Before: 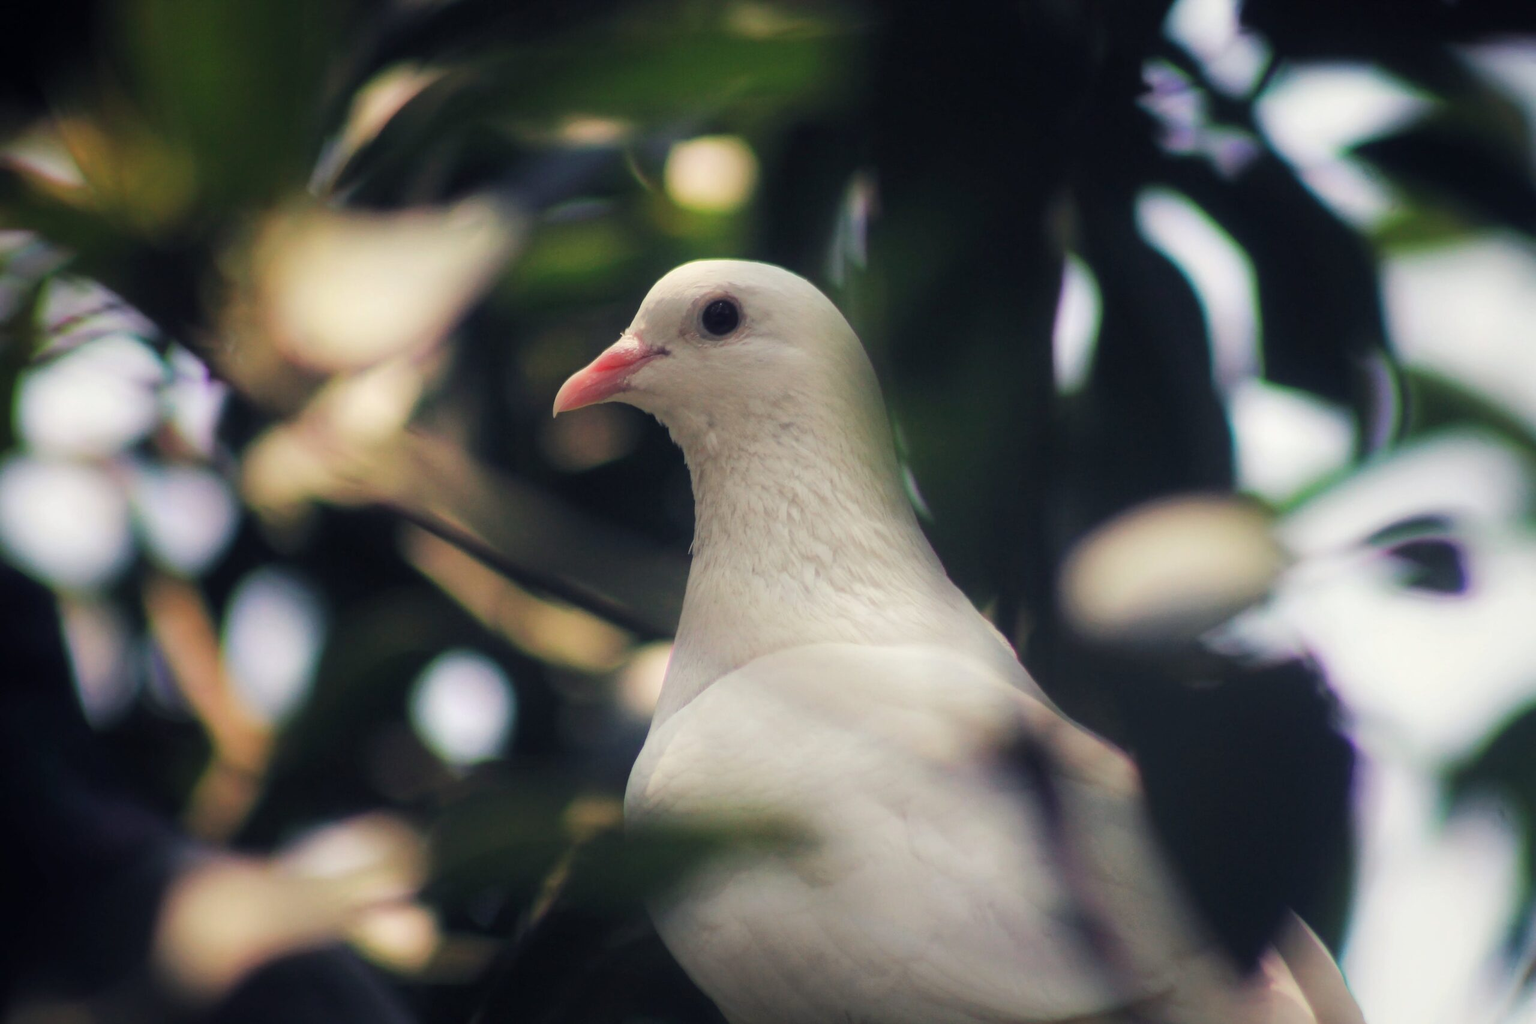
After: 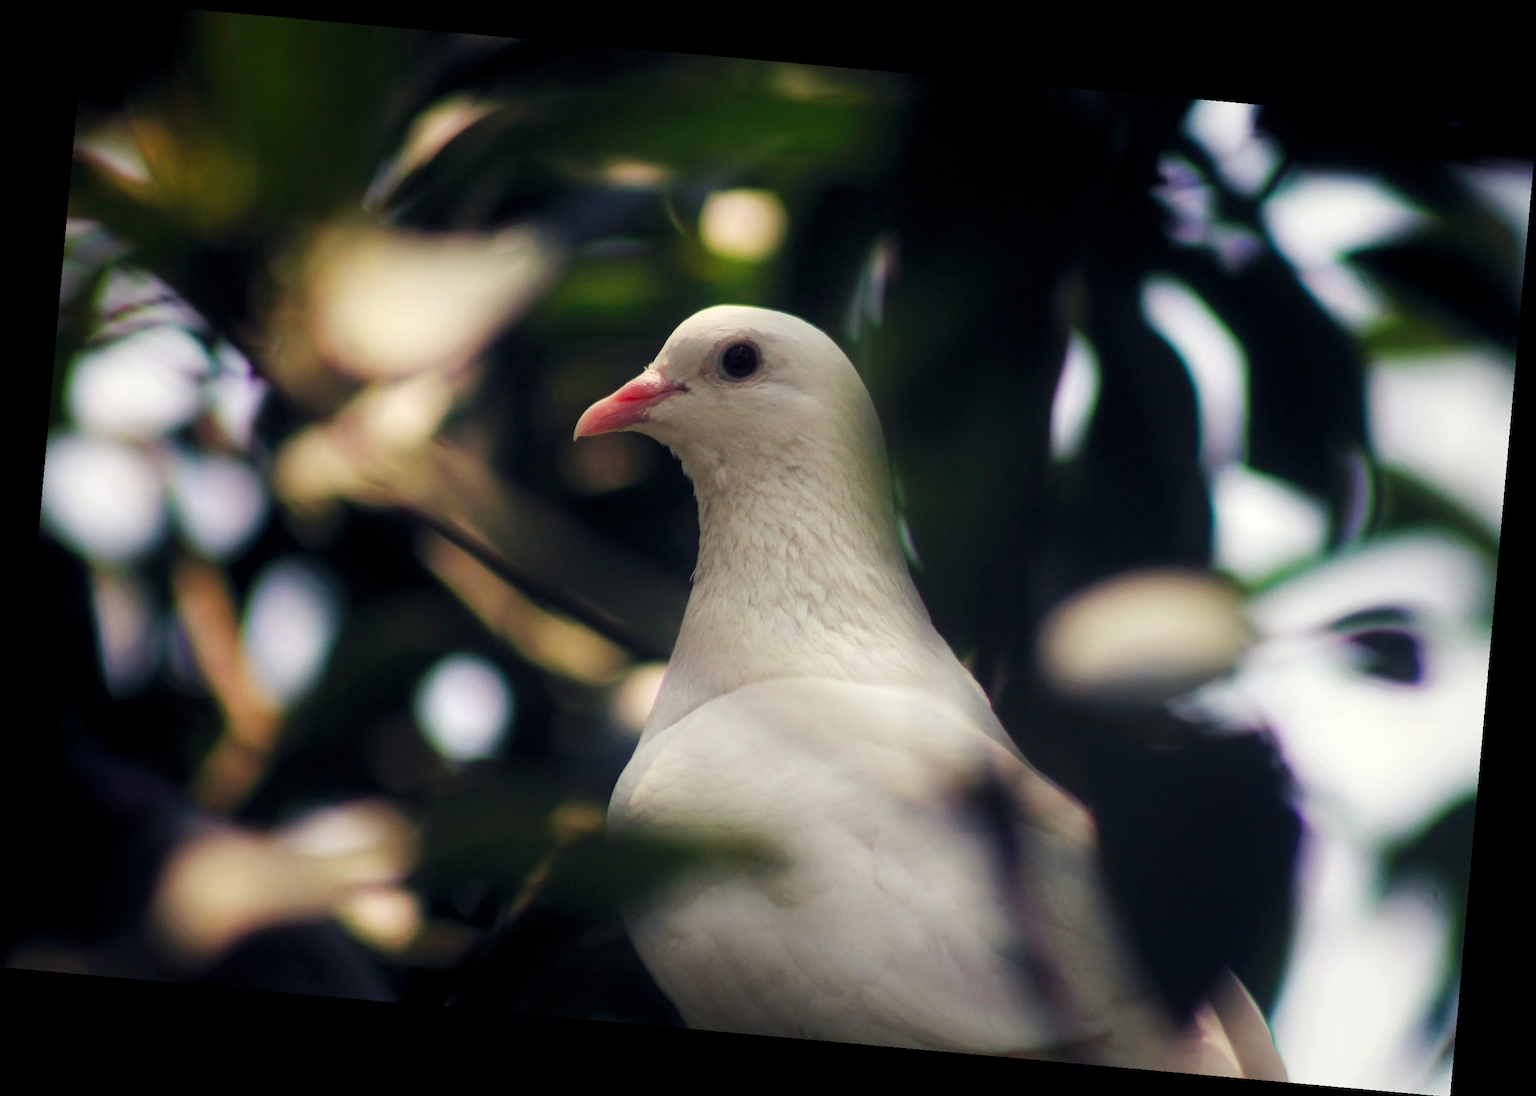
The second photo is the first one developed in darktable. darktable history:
contrast brightness saturation: contrast 0.07, brightness -0.13, saturation 0.06
levels: levels [0.016, 0.5, 0.996]
rotate and perspective: rotation 5.12°, automatic cropping off
exposure: exposure 0.081 EV, compensate highlight preservation false
